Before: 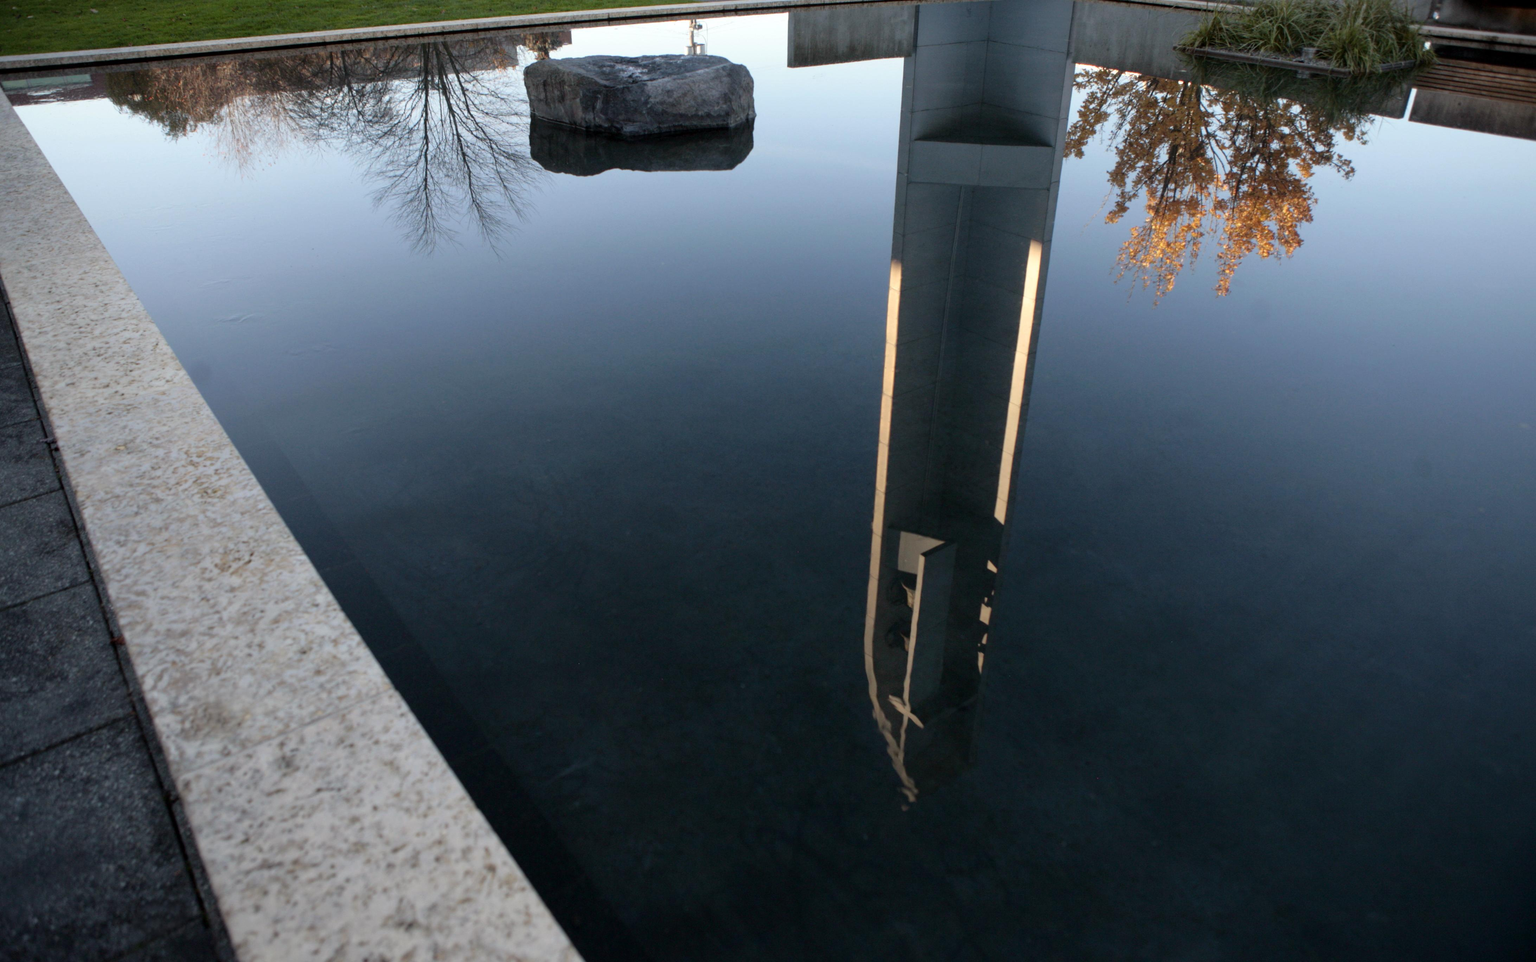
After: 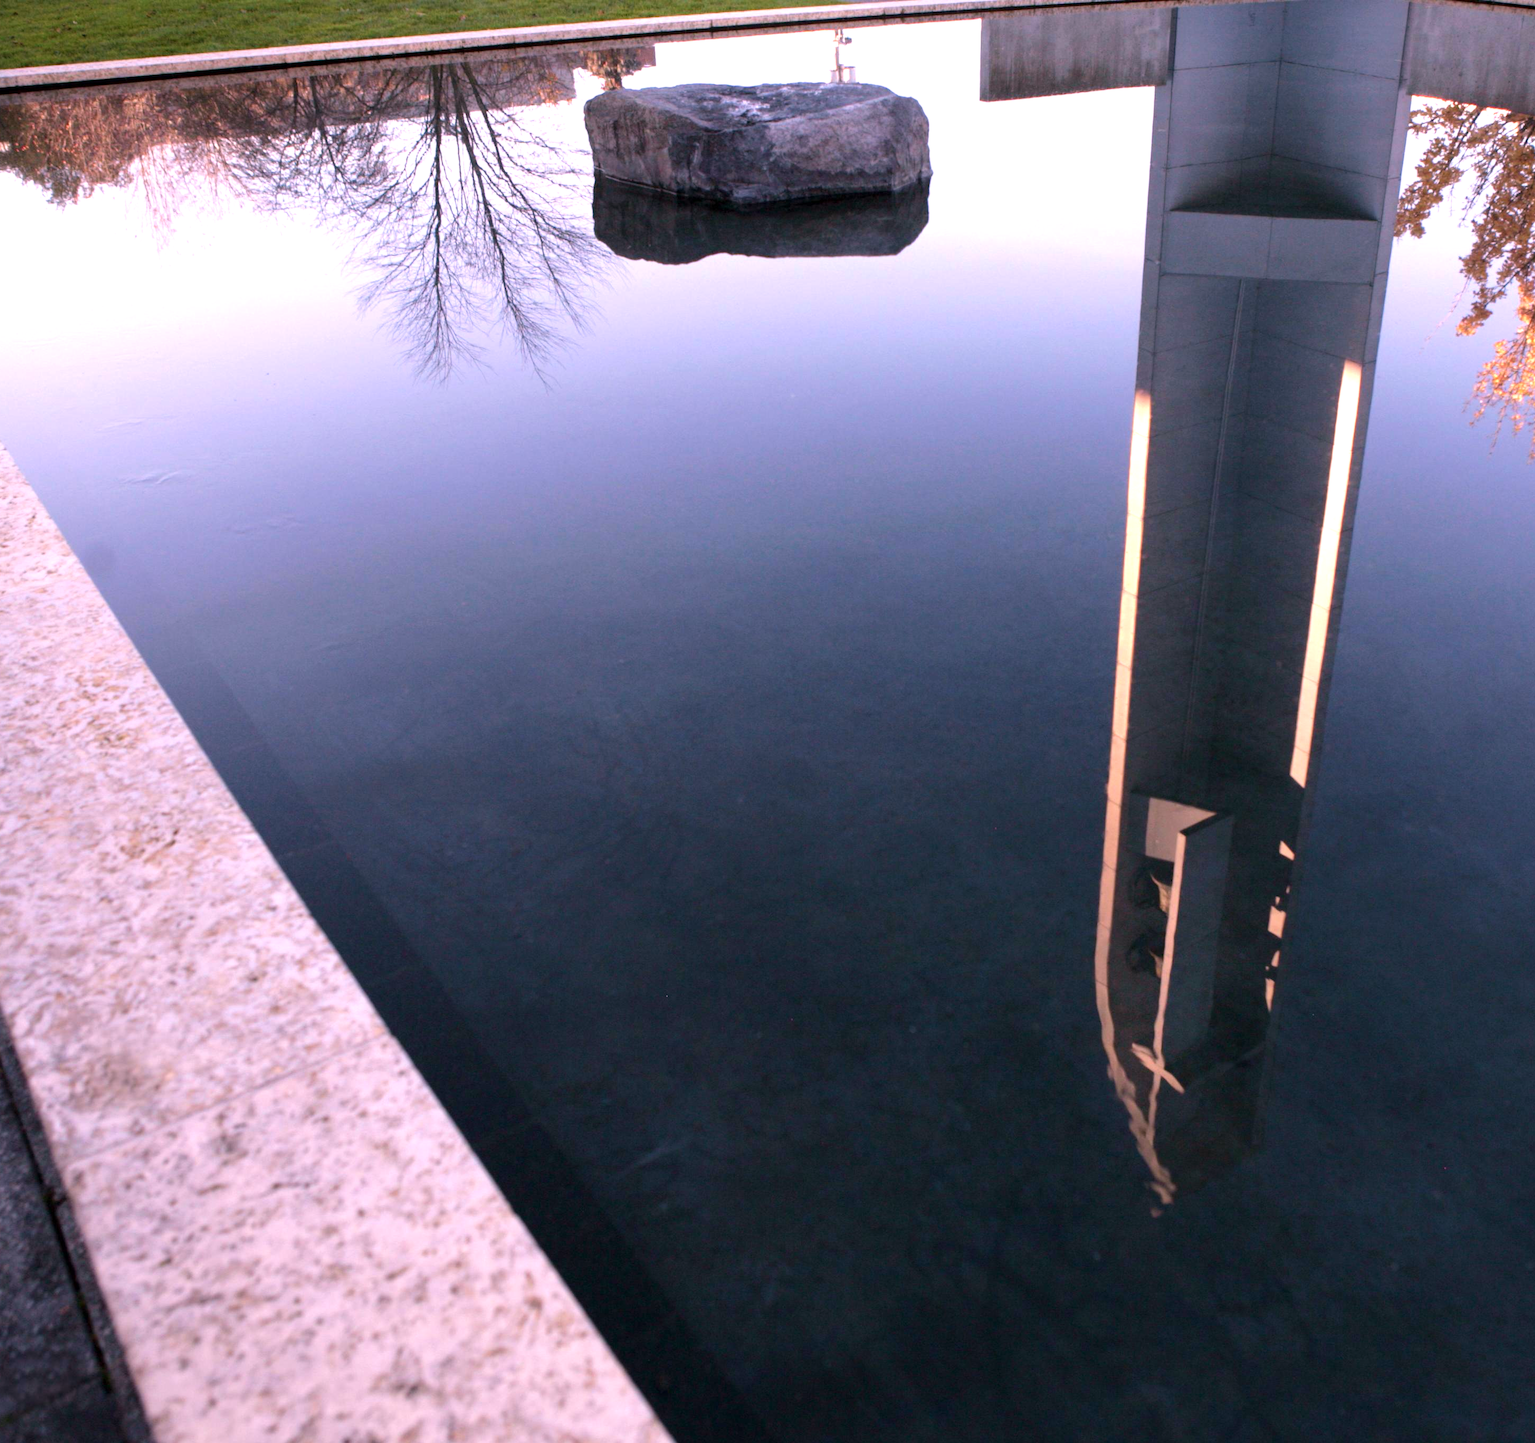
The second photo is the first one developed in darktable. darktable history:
crop and rotate: left 8.786%, right 24.548%
exposure: exposure 0.77 EV, compensate highlight preservation false
velvia: strength 15%
white balance: red 1.188, blue 1.11
